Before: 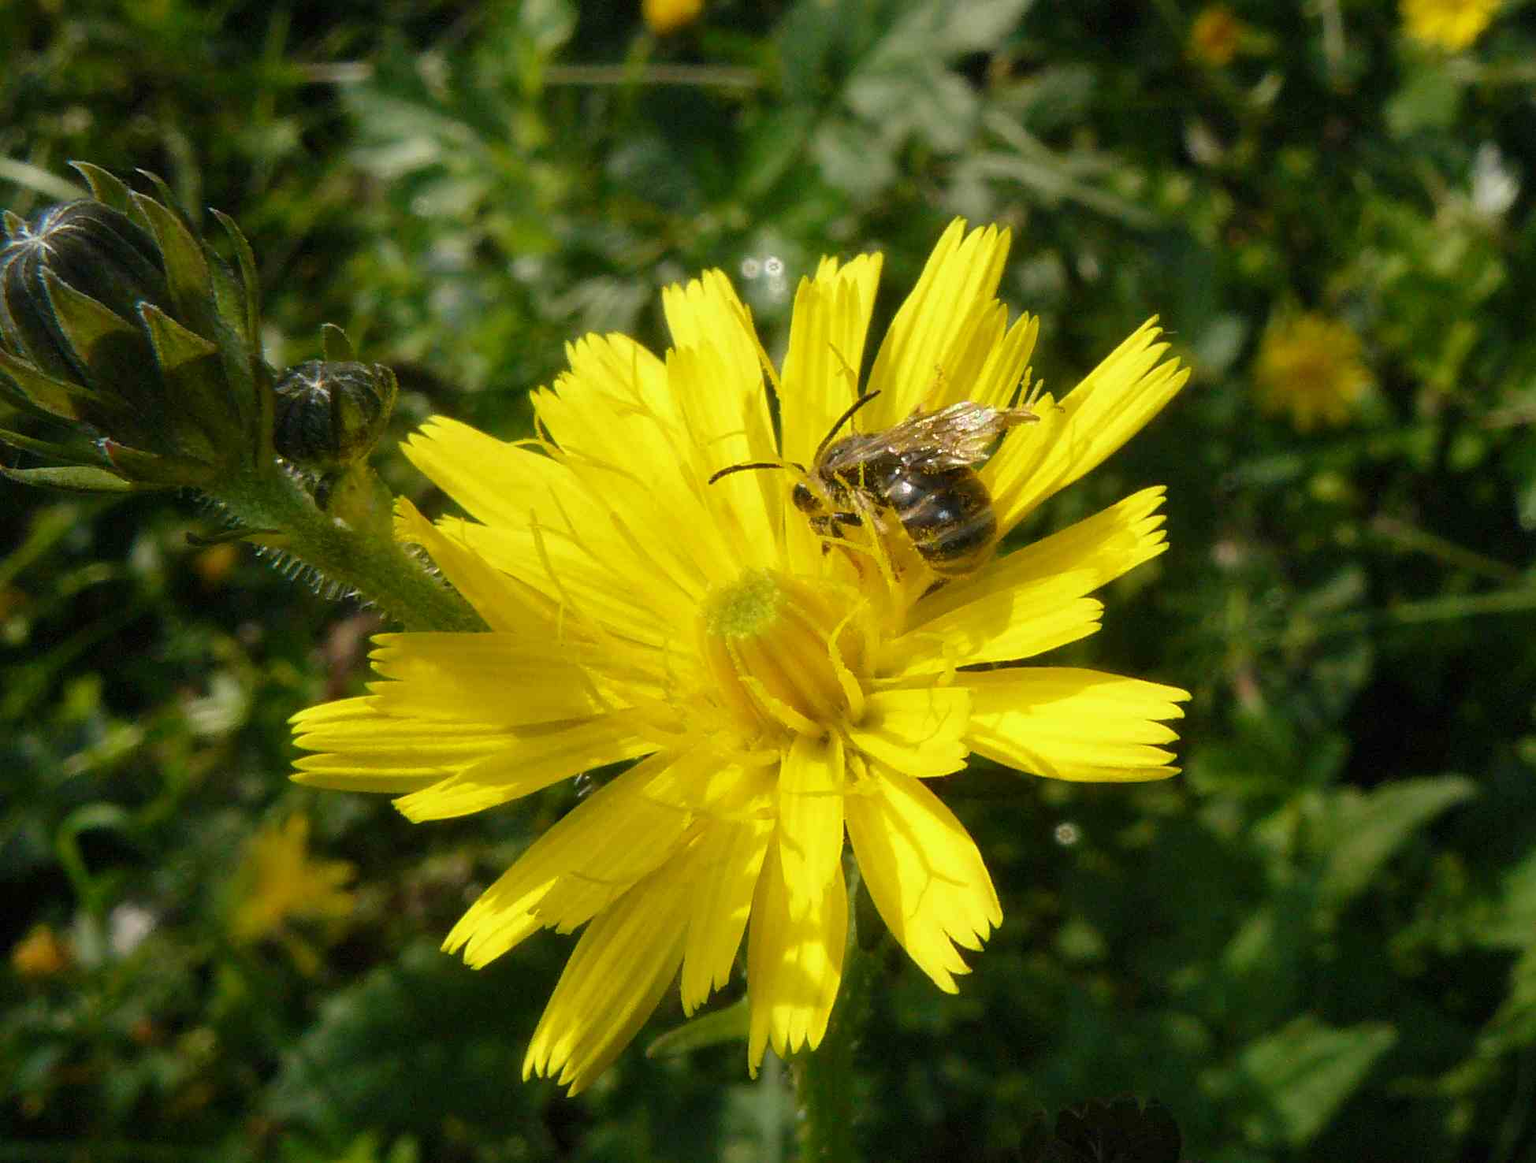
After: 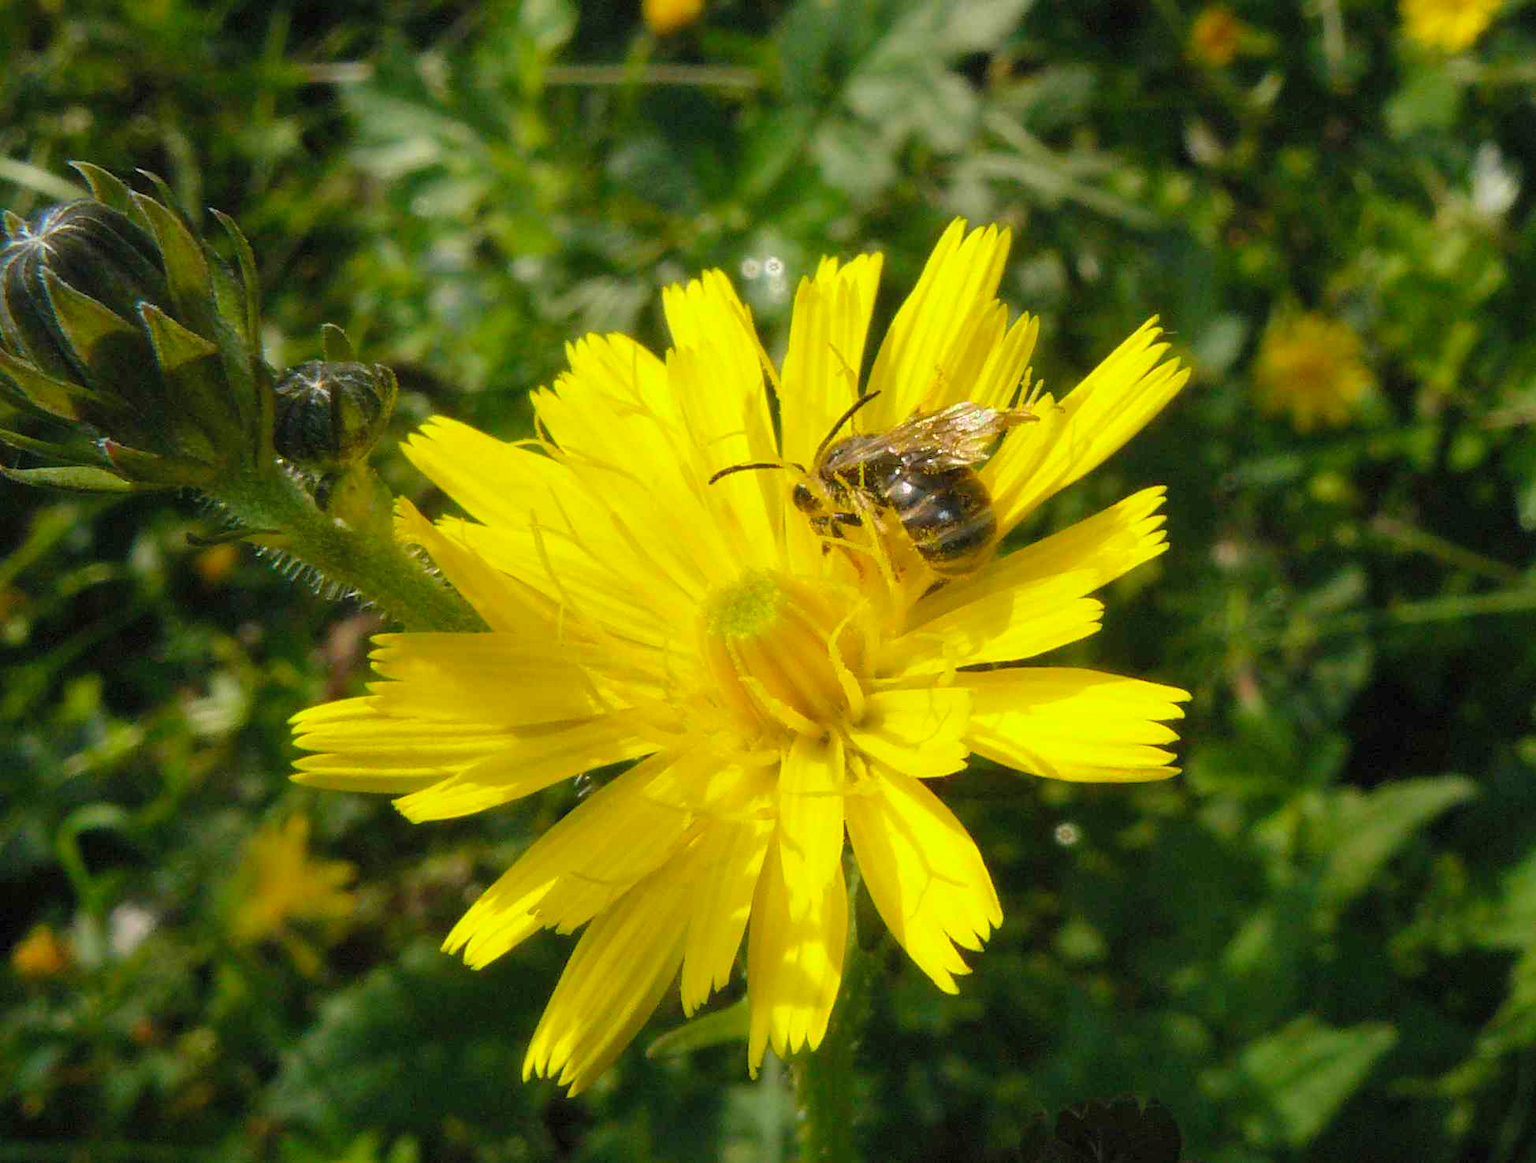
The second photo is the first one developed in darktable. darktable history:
contrast brightness saturation: brightness 0.092, saturation 0.191
